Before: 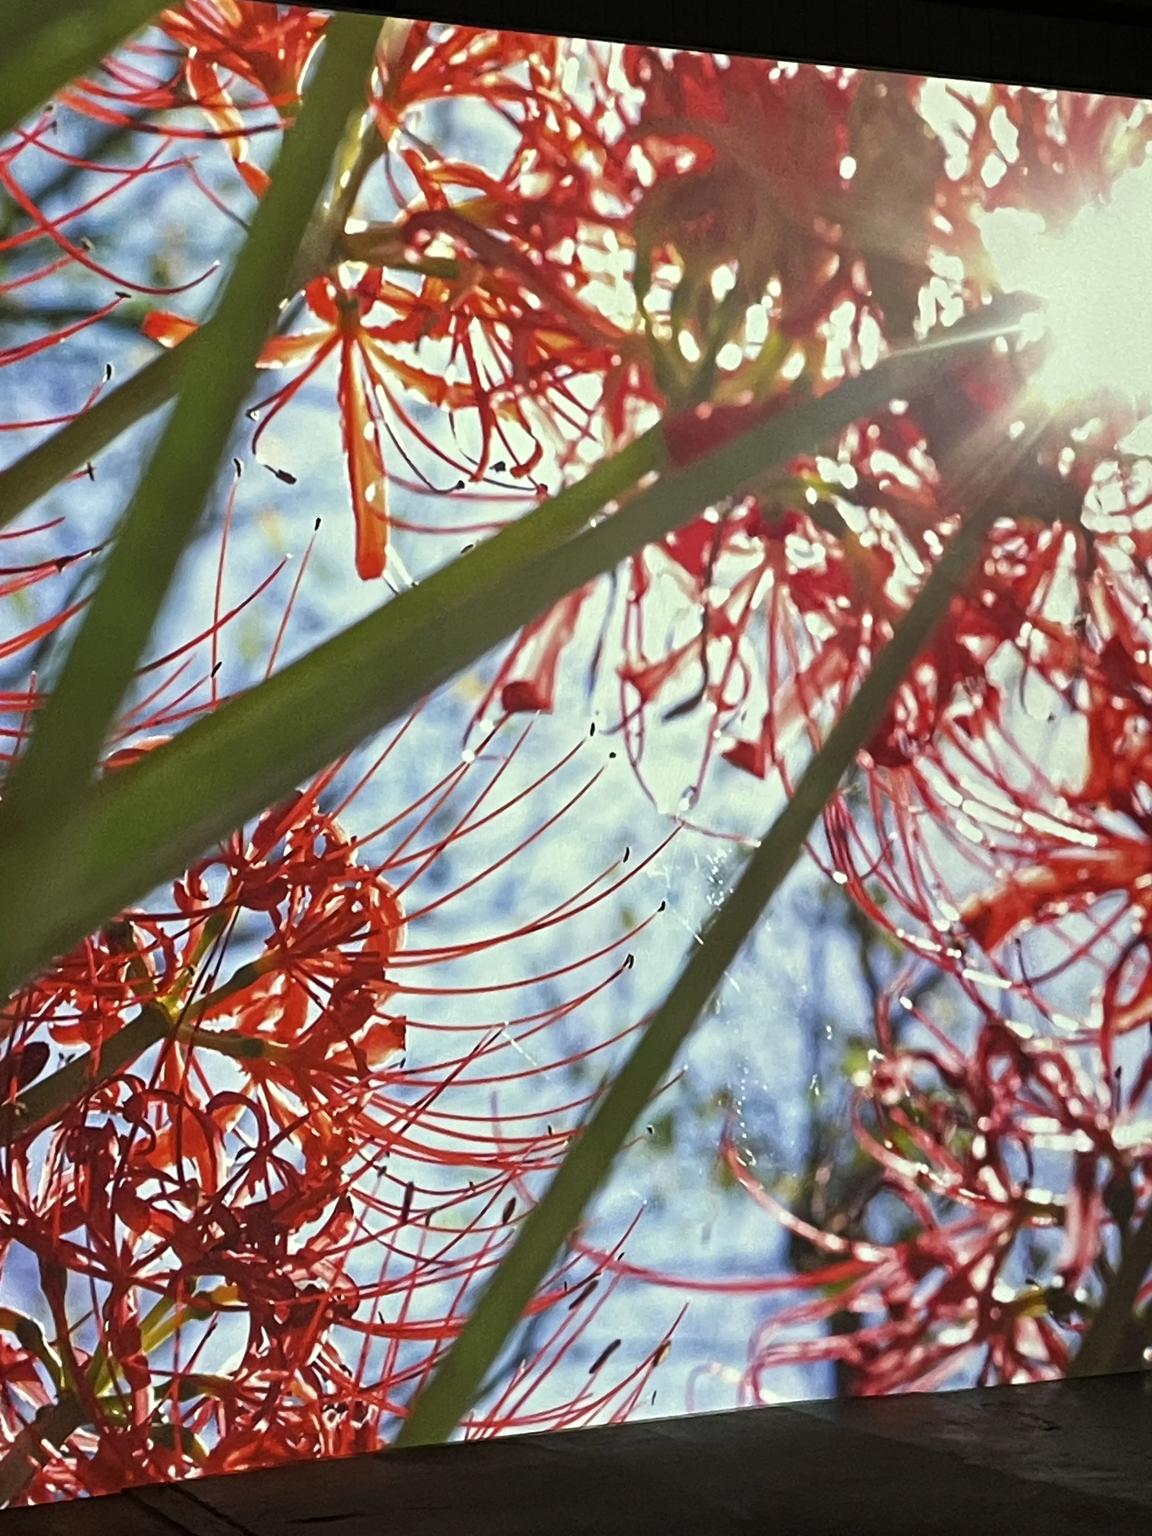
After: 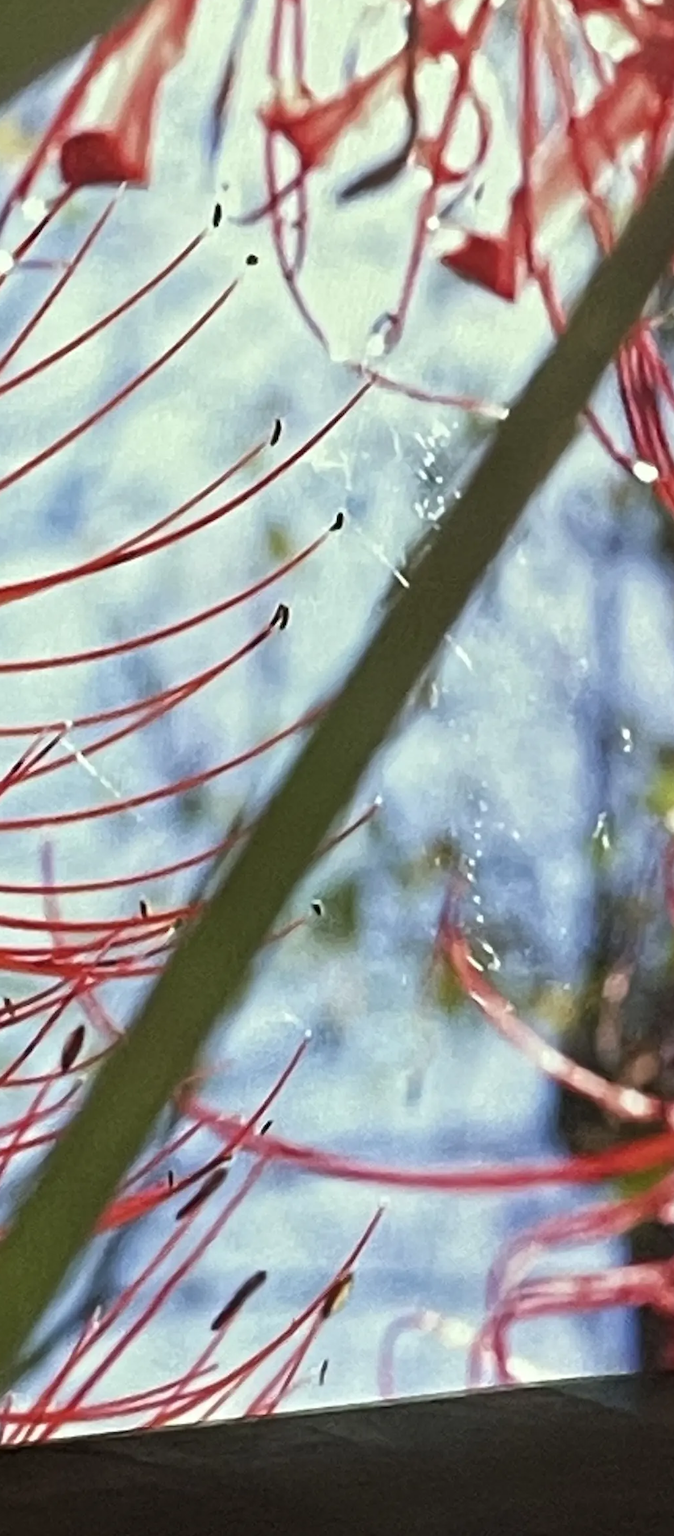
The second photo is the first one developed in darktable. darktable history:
crop: left 40.545%, top 39.398%, right 25.609%, bottom 2.804%
